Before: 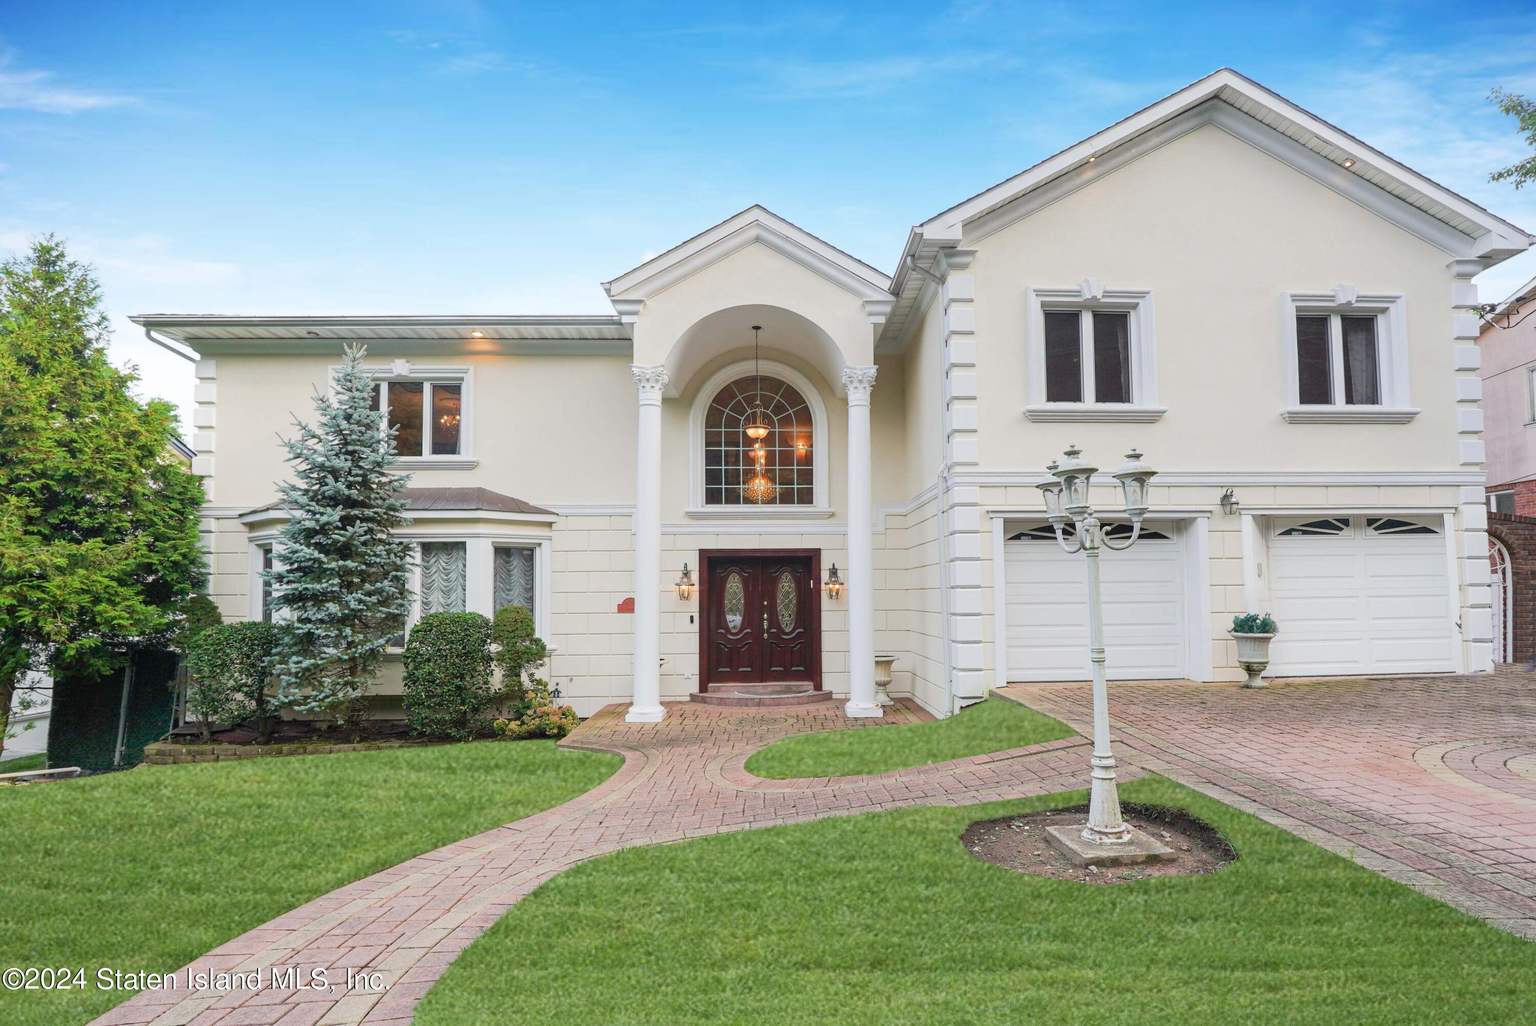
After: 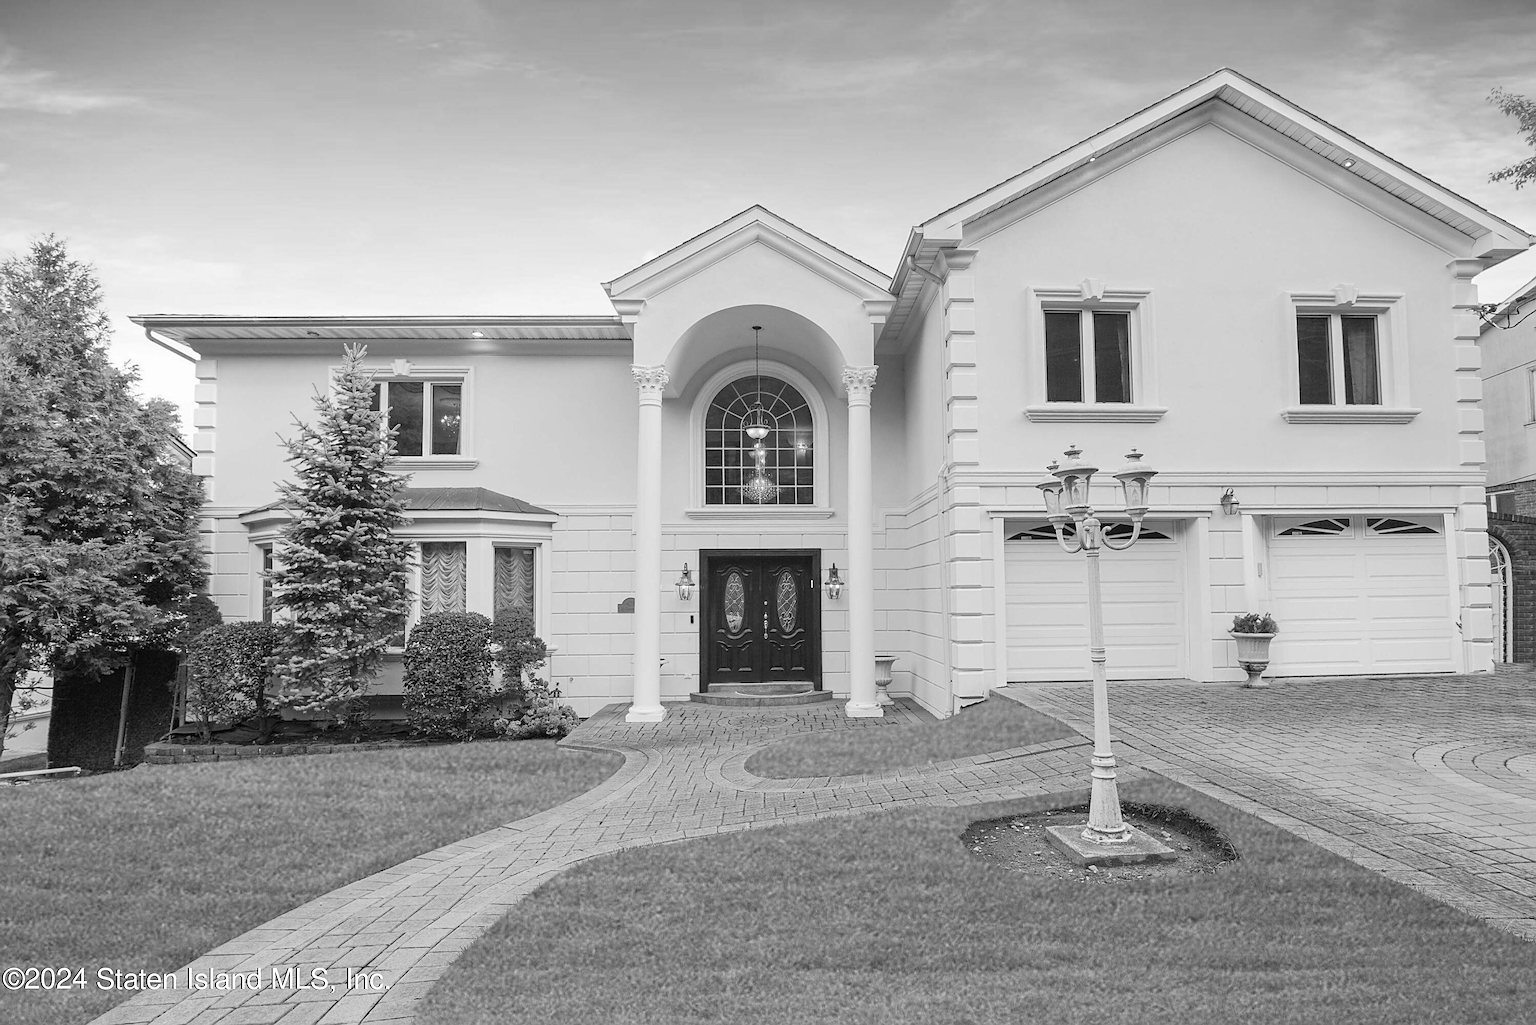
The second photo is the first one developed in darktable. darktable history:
color zones: curves: ch1 [(0, -0.394) (0.143, -0.394) (0.286, -0.394) (0.429, -0.392) (0.571, -0.391) (0.714, -0.391) (0.857, -0.391) (1, -0.394)]
color balance rgb: perceptual saturation grading › global saturation 30.632%, global vibrance 14.364%
sharpen: on, module defaults
